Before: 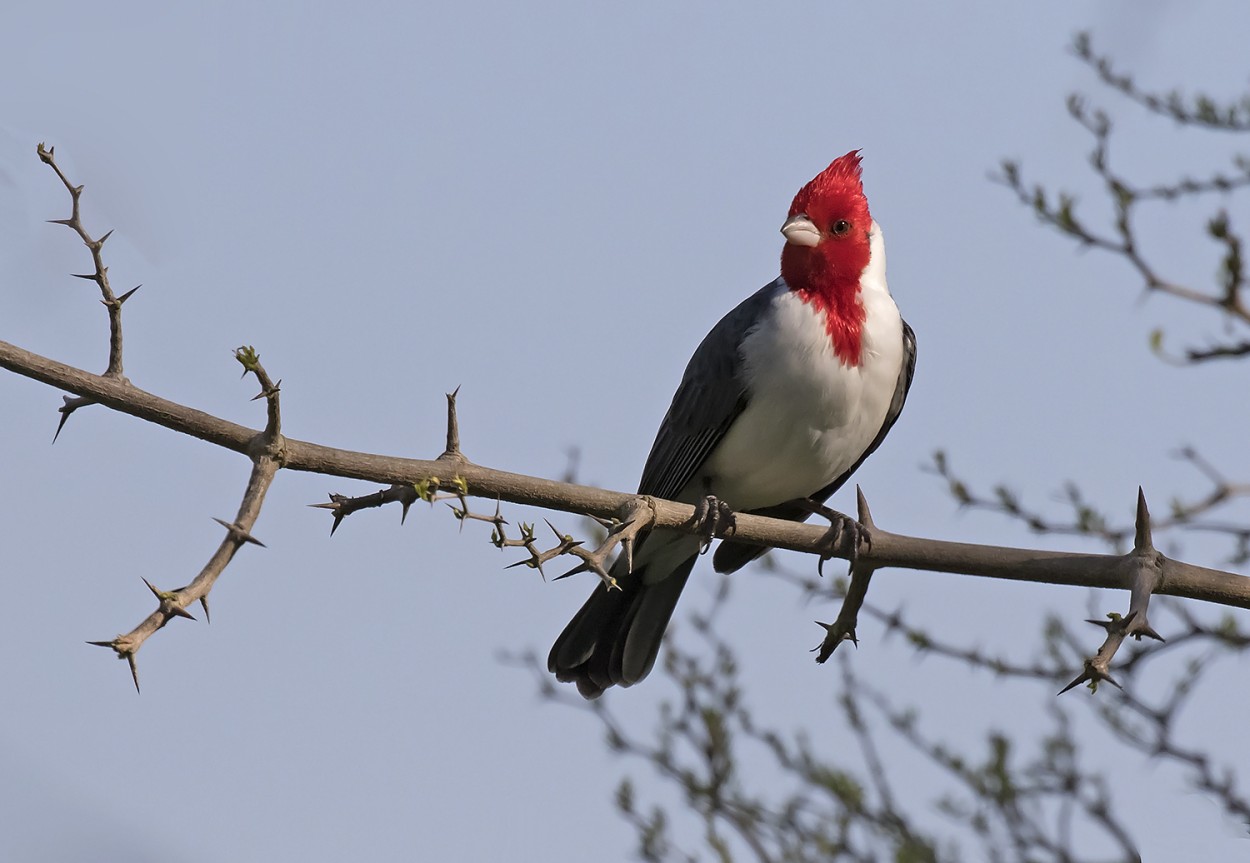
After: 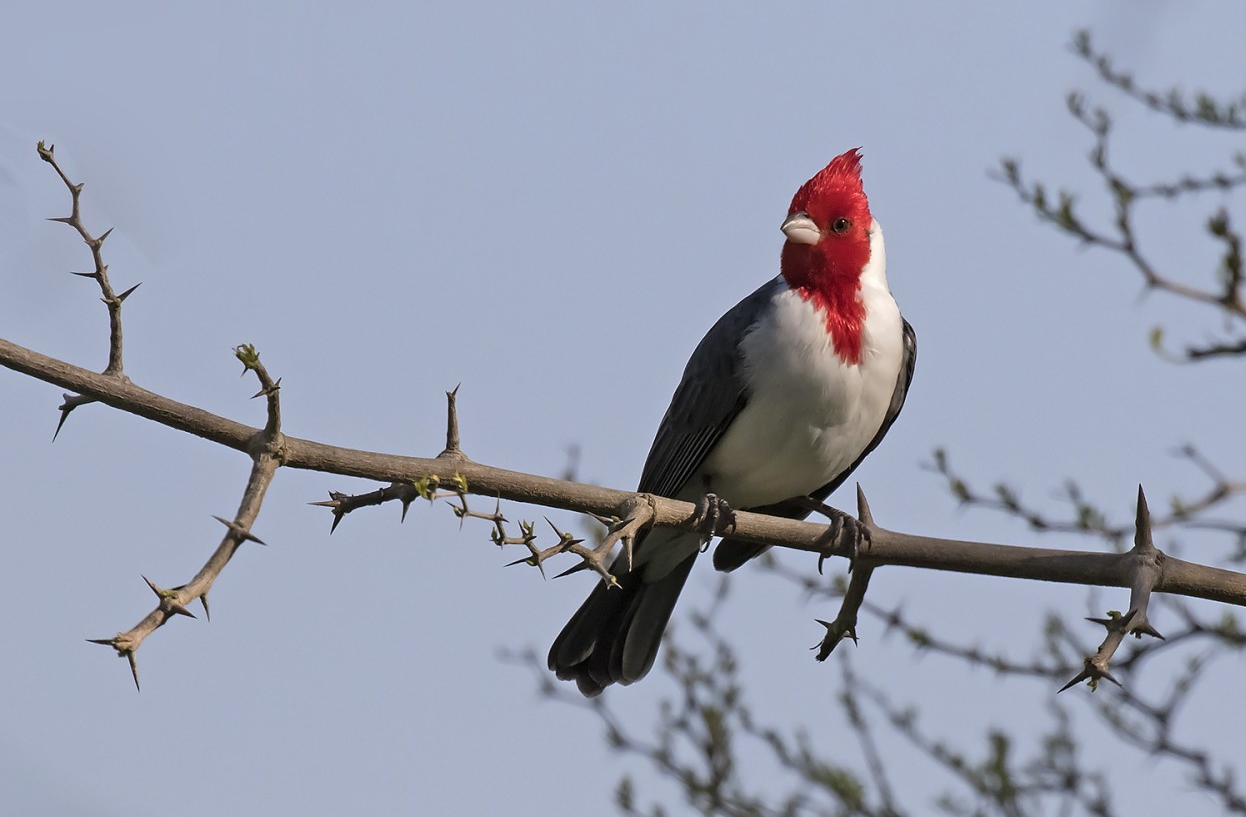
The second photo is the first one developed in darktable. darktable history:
crop: top 0.278%, right 0.261%, bottom 4.992%
